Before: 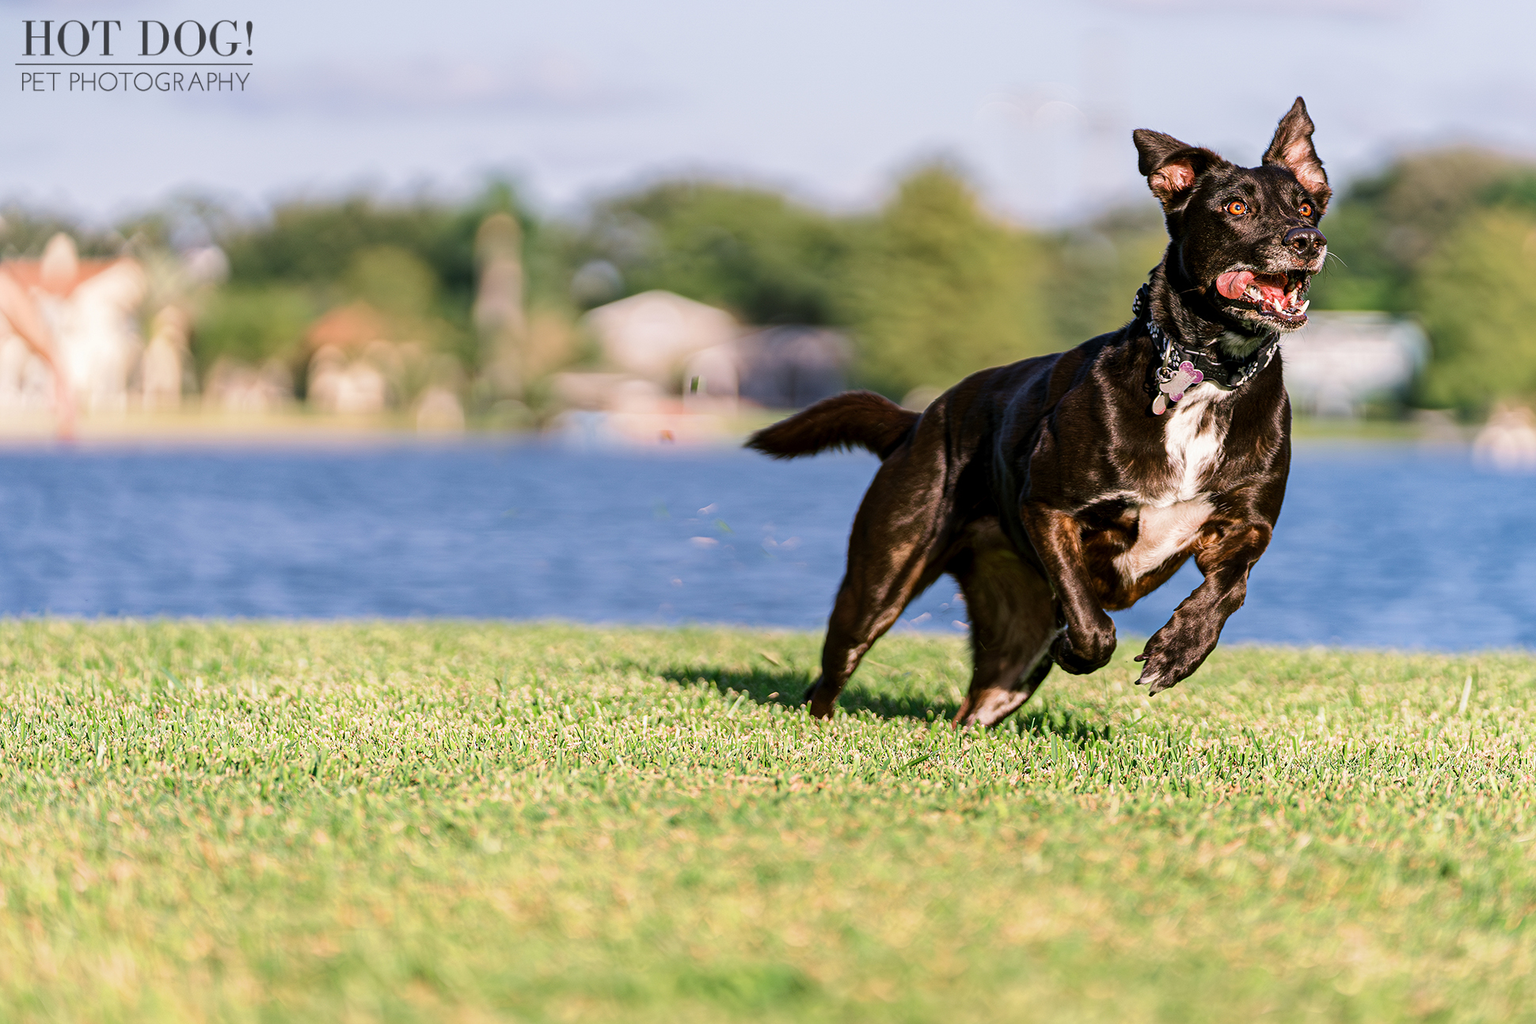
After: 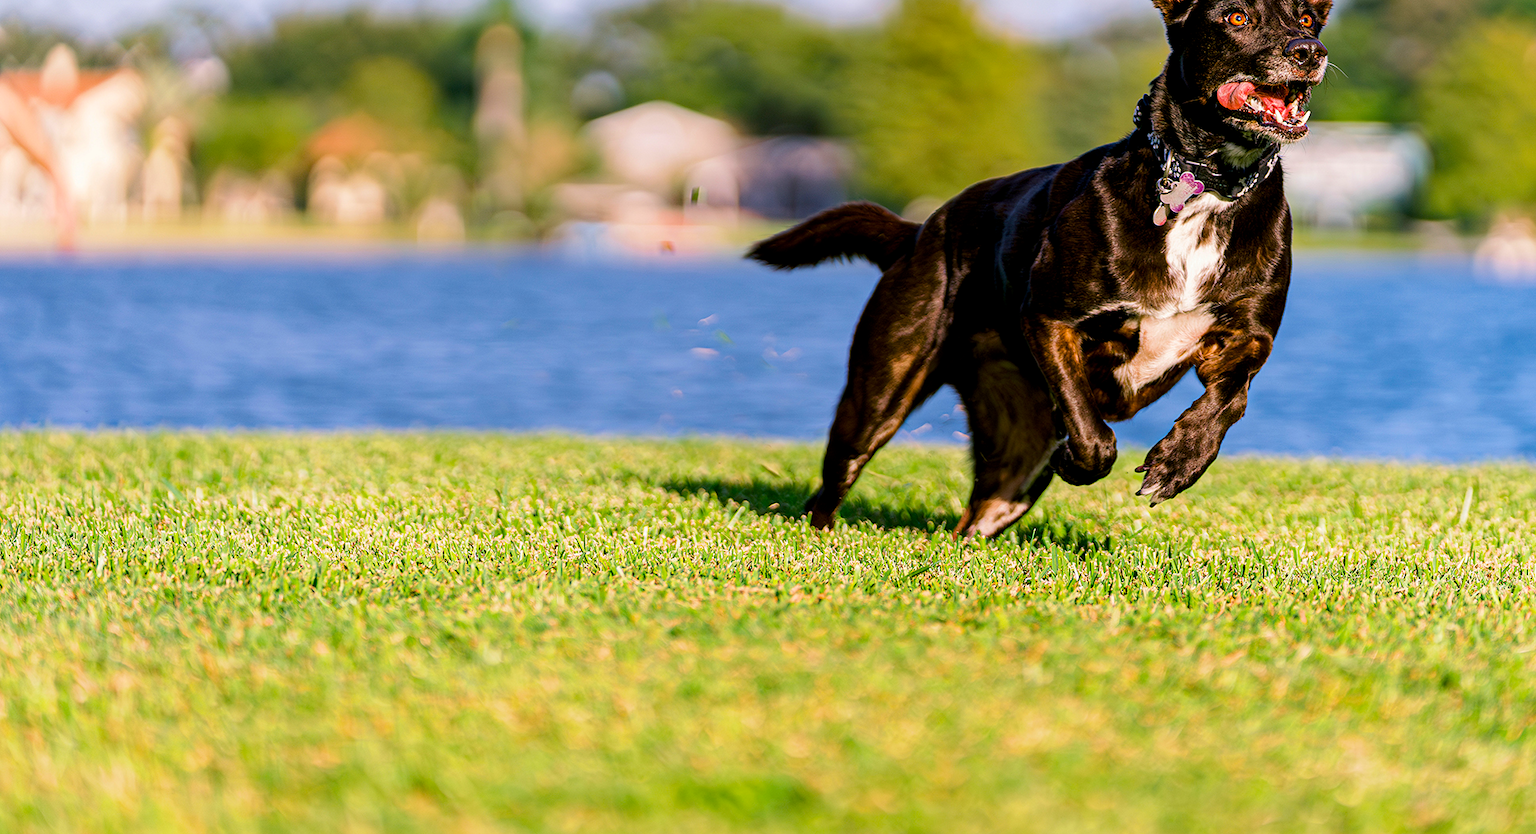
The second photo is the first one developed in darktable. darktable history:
crop and rotate: top 18.507%
color balance rgb: perceptual saturation grading › global saturation 30%, global vibrance 20%
exposure: black level correction 0.005, exposure 0.001 EV, compensate highlight preservation false
